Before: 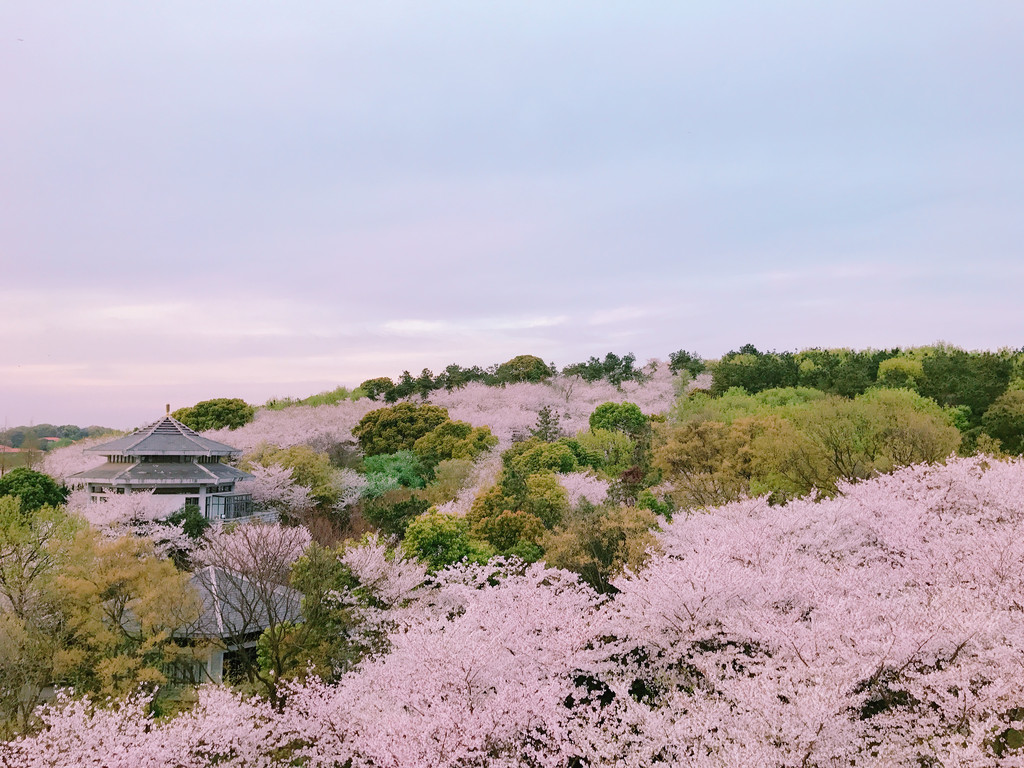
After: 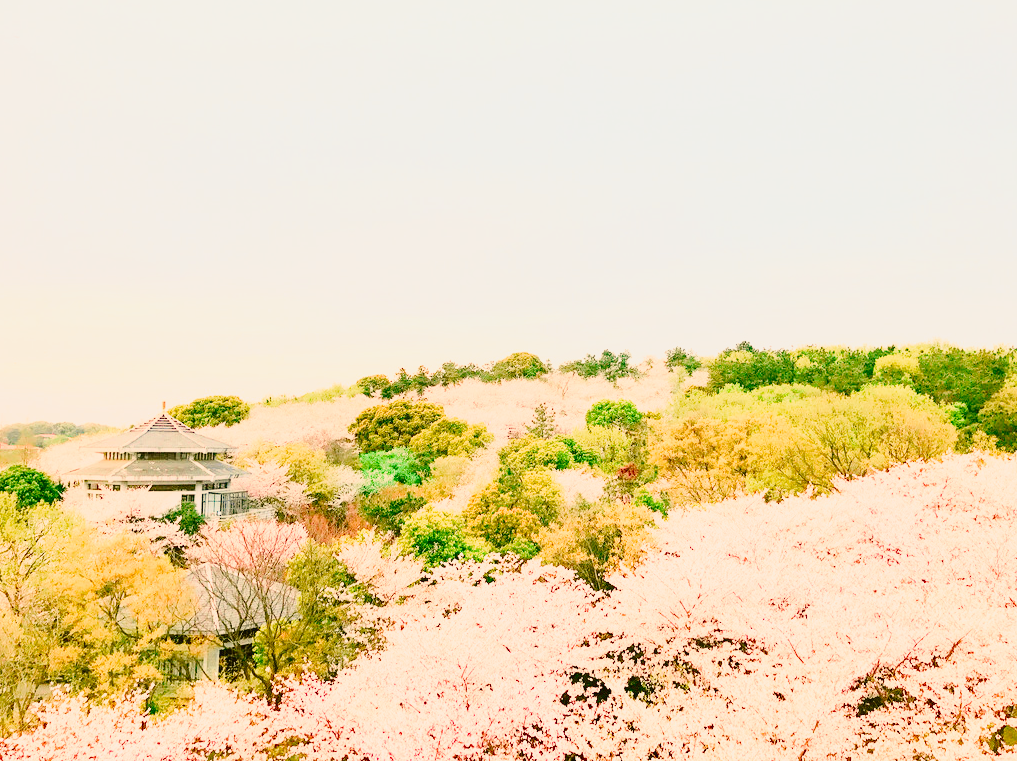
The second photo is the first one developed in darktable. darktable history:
exposure: black level correction 0, compensate exposure bias true, compensate highlight preservation false
tone curve: curves: ch0 [(0, 0.026) (0.058, 0.036) (0.246, 0.214) (0.437, 0.498) (0.55, 0.644) (0.657, 0.767) (0.822, 0.9) (1, 0.961)]; ch1 [(0, 0) (0.346, 0.307) (0.408, 0.369) (0.453, 0.457) (0.476, 0.489) (0.502, 0.498) (0.521, 0.515) (0.537, 0.531) (0.612, 0.641) (0.676, 0.728) (1, 1)]; ch2 [(0, 0) (0.346, 0.34) (0.434, 0.46) (0.485, 0.494) (0.5, 0.494) (0.511, 0.508) (0.537, 0.564) (0.579, 0.599) (0.663, 0.67) (1, 1)], color space Lab, independent channels, preserve colors none
white balance: red 1.123, blue 0.83
color balance rgb: shadows lift › chroma 1%, shadows lift › hue 113°, highlights gain › chroma 0.2%, highlights gain › hue 333°, perceptual saturation grading › global saturation 20%, perceptual saturation grading › highlights -50%, perceptual saturation grading › shadows 25%, contrast -30%
crop: left 0.434%, top 0.485%, right 0.244%, bottom 0.386%
base curve: curves: ch0 [(0, 0) (0.012, 0.01) (0.073, 0.168) (0.31, 0.711) (0.645, 0.957) (1, 1)], preserve colors none
